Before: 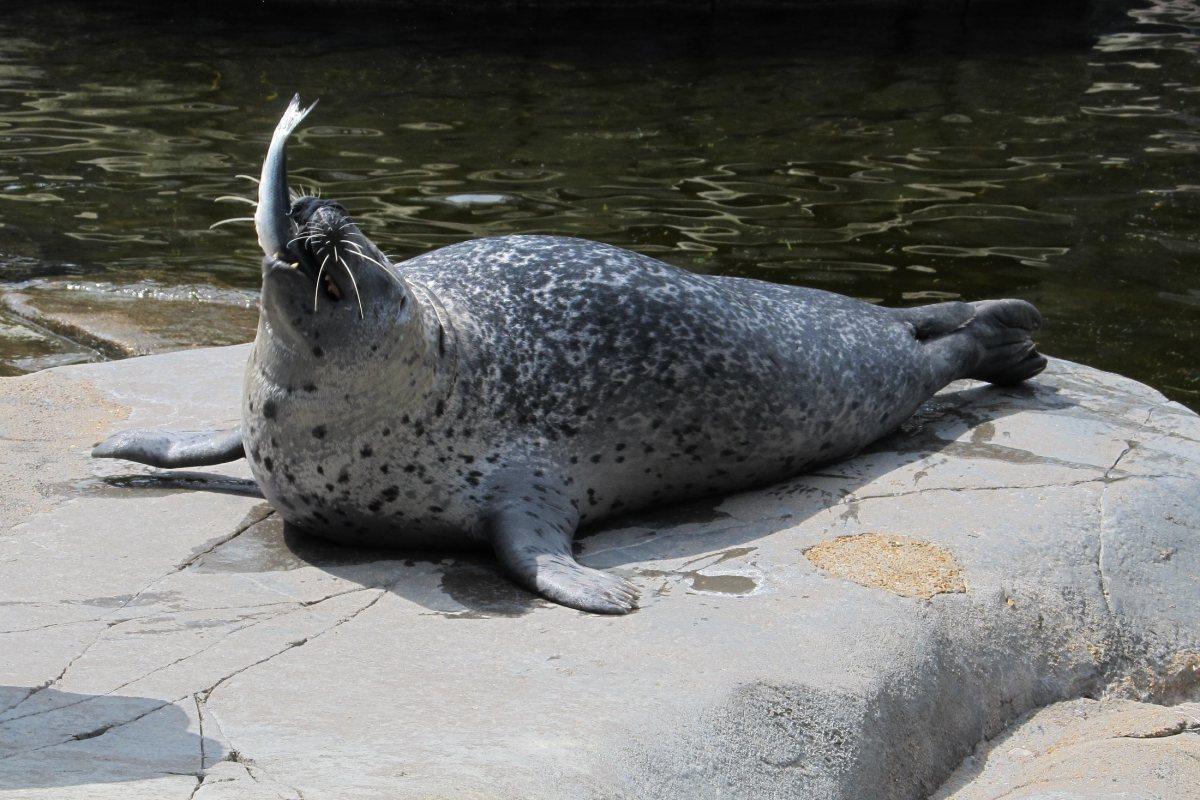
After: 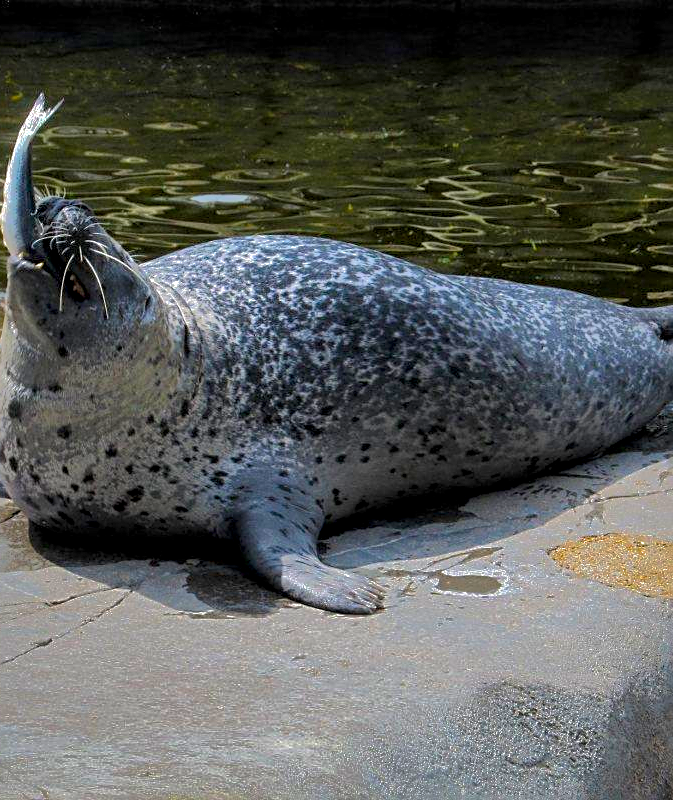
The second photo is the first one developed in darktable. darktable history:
color balance rgb: shadows fall-off 298.403%, white fulcrum 1.98 EV, highlights fall-off 298.349%, perceptual saturation grading › global saturation 20%, perceptual saturation grading › highlights -25.285%, perceptual saturation grading › shadows 25.025%, mask middle-gray fulcrum 99.901%, global vibrance 34.506%, contrast gray fulcrum 38.371%
shadows and highlights: shadows 39.17, highlights -75.54
sharpen: on, module defaults
crop: left 21.25%, right 22.599%
local contrast: detail 142%
